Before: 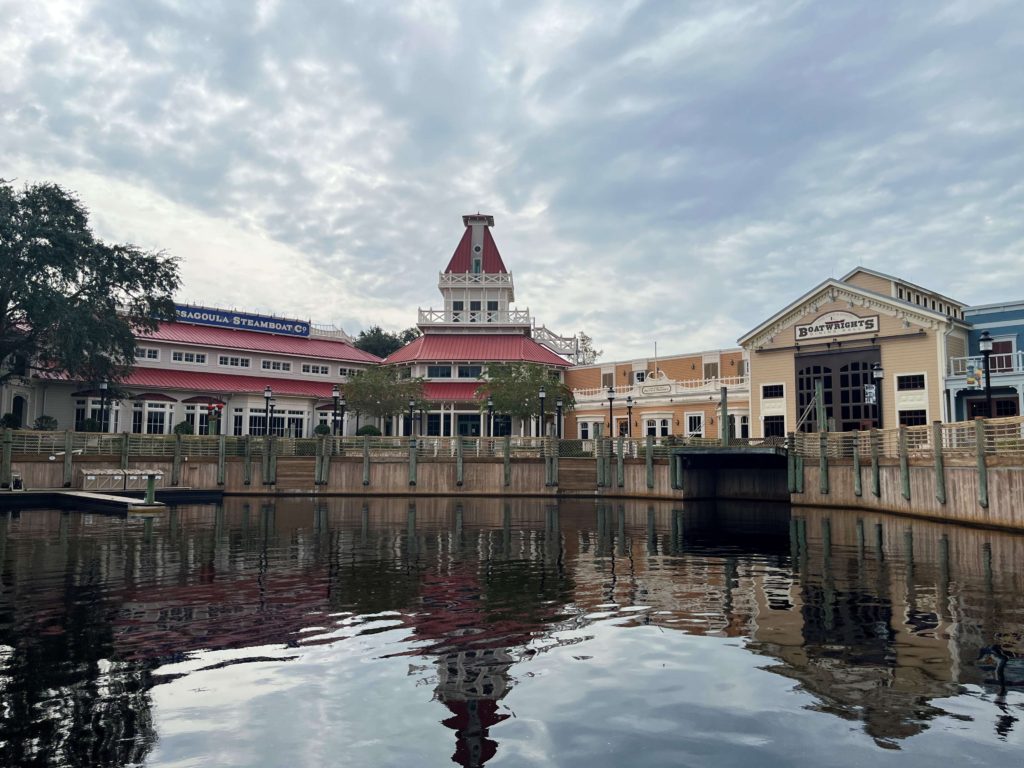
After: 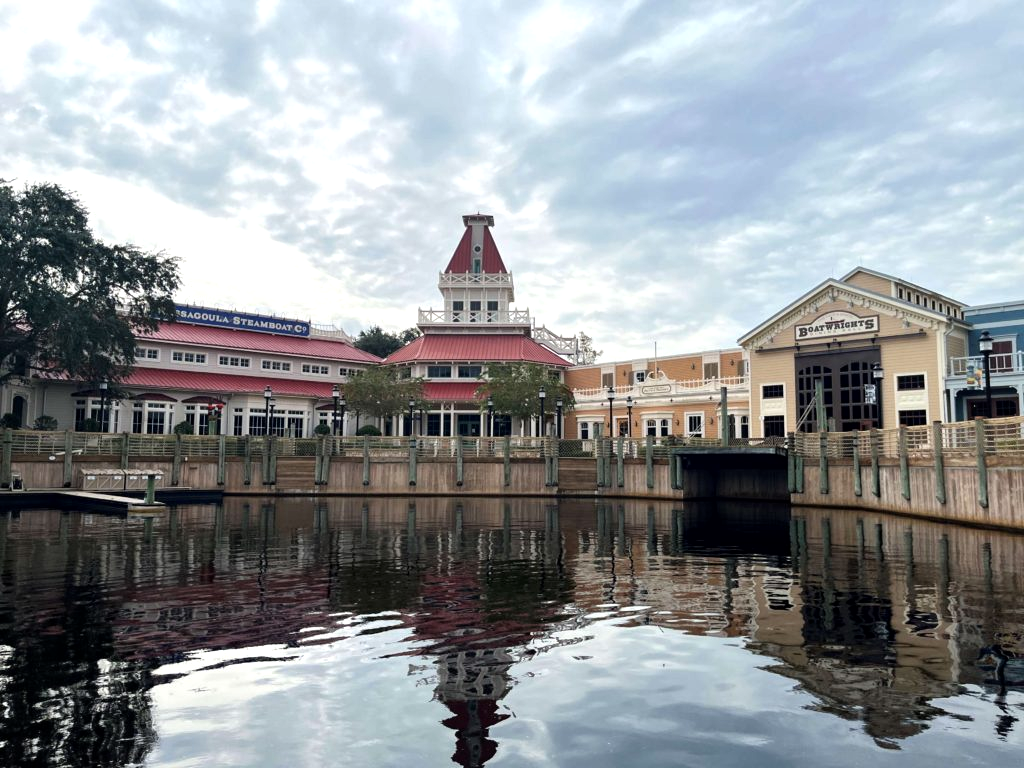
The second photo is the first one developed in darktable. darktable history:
tone equalizer: -8 EV -0.42 EV, -7 EV -0.405 EV, -6 EV -0.299 EV, -5 EV -0.246 EV, -3 EV 0.226 EV, -2 EV 0.323 EV, -1 EV 0.414 EV, +0 EV 0.398 EV
local contrast: mode bilateral grid, contrast 20, coarseness 51, detail 119%, midtone range 0.2
